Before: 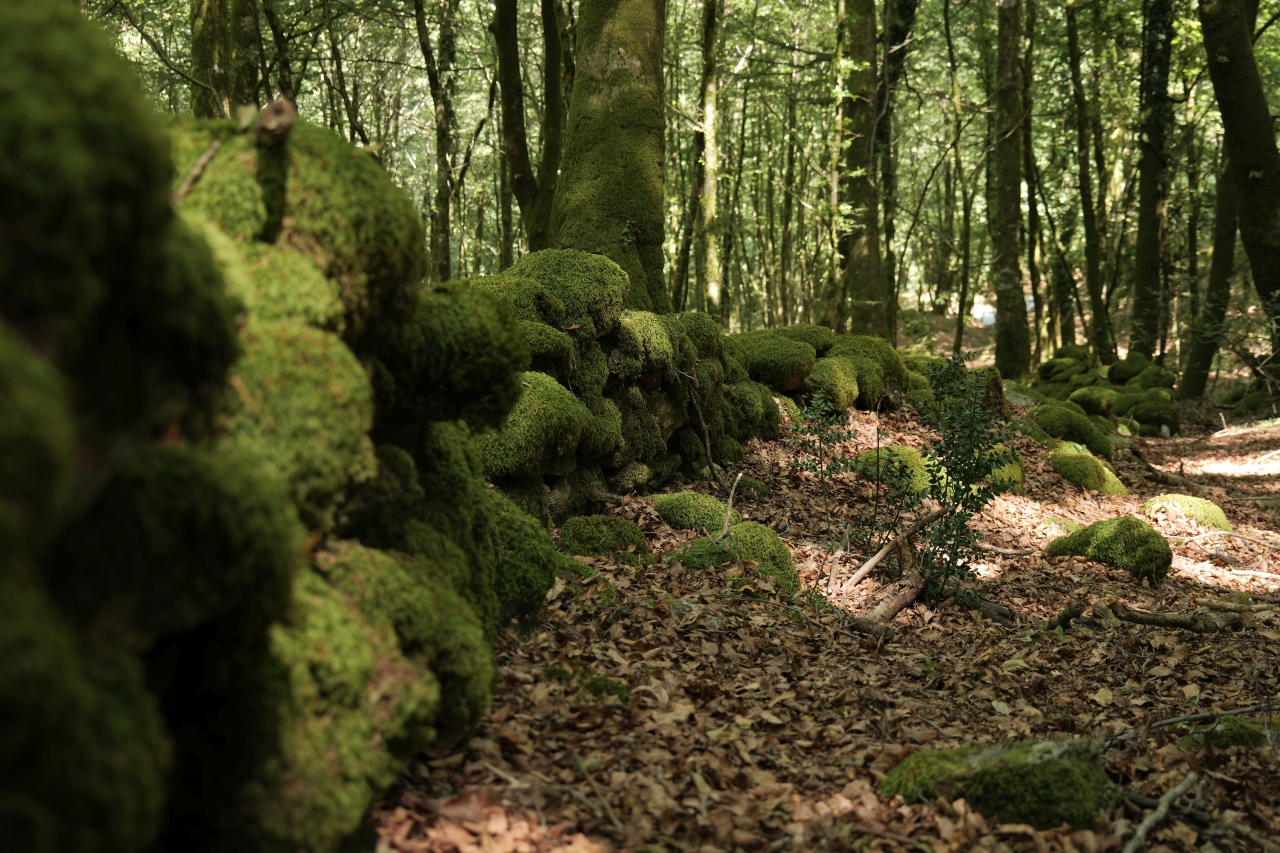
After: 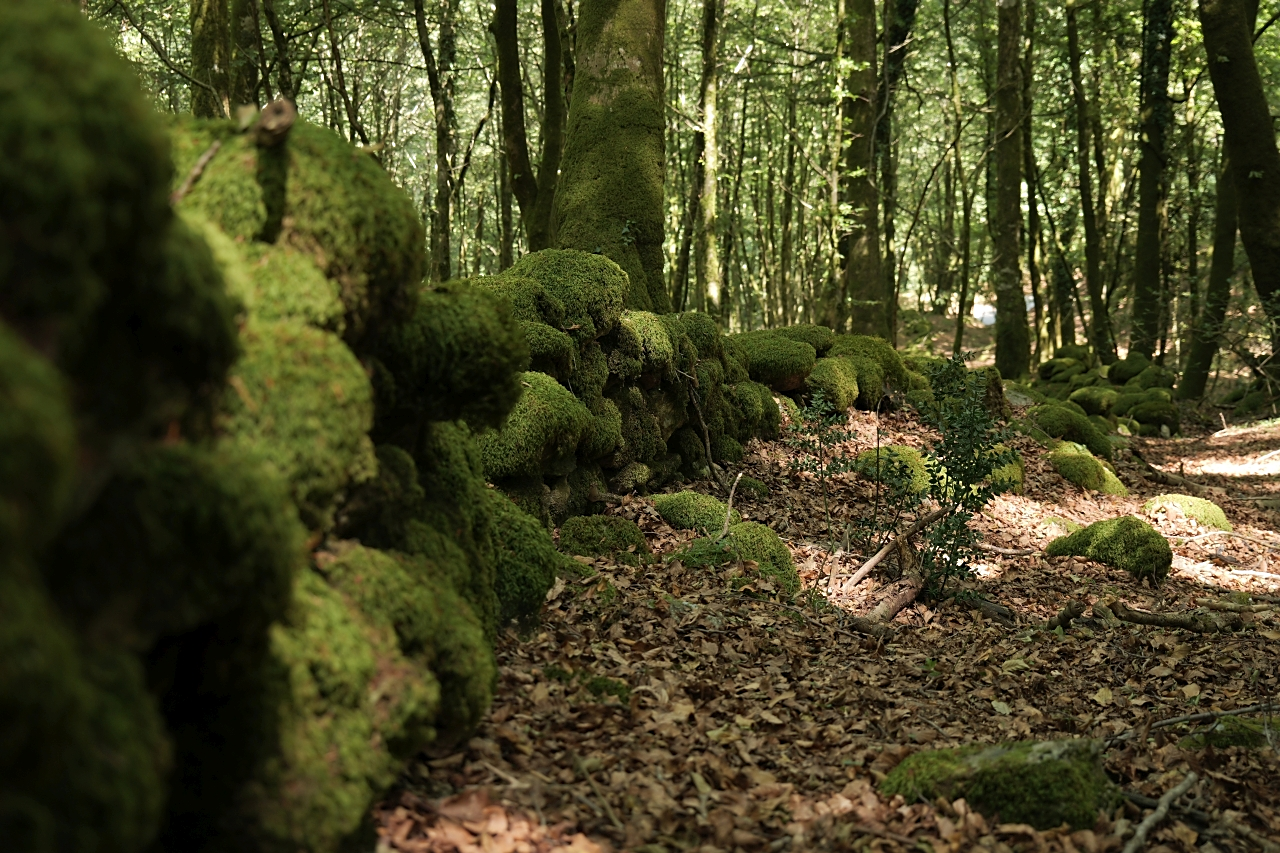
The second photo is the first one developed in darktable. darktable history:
sharpen: radius 1.847, amount 0.396, threshold 1.693
